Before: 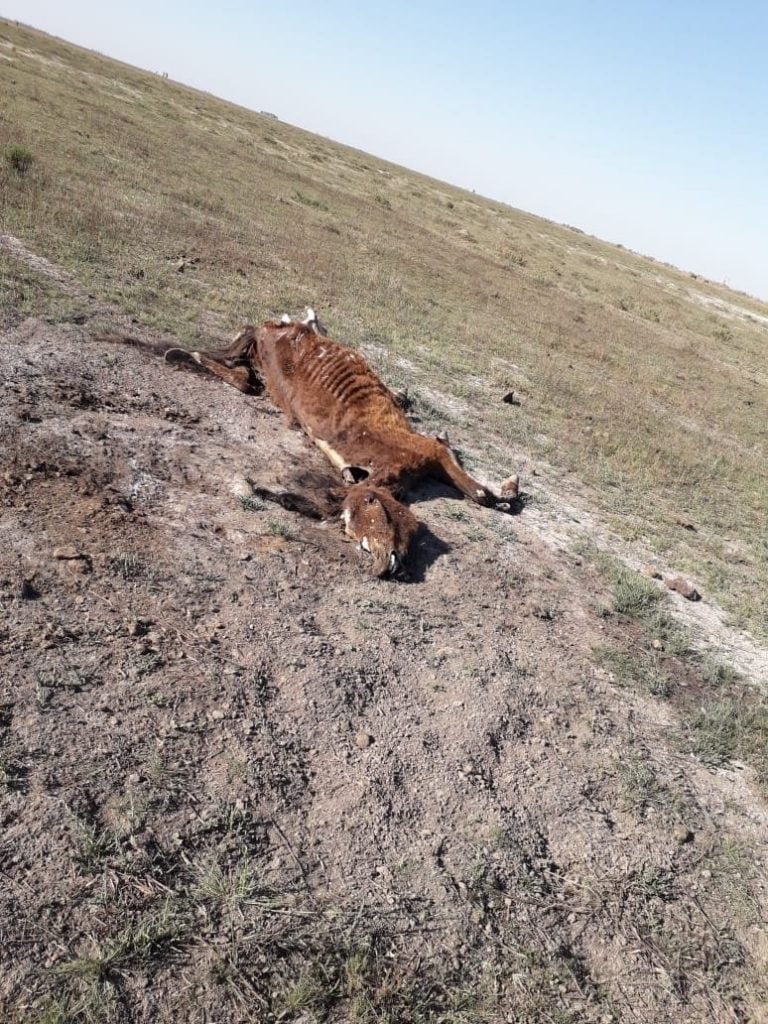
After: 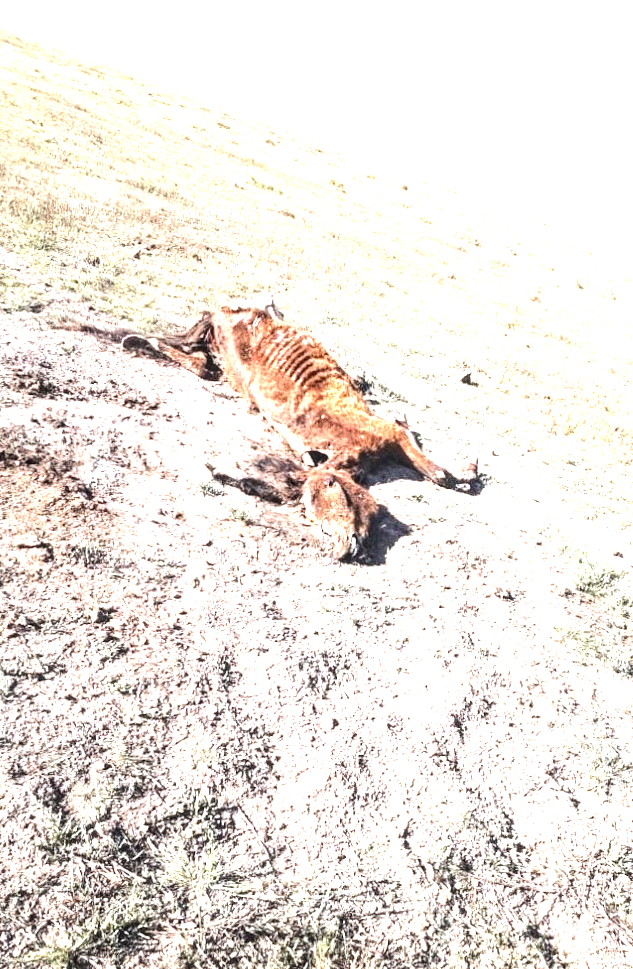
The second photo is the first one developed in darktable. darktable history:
grain: coarseness 0.09 ISO
crop and rotate: angle 1°, left 4.281%, top 0.642%, right 11.383%, bottom 2.486%
tone equalizer: -8 EV -0.75 EV, -7 EV -0.7 EV, -6 EV -0.6 EV, -5 EV -0.4 EV, -3 EV 0.4 EV, -2 EV 0.6 EV, -1 EV 0.7 EV, +0 EV 0.75 EV, edges refinement/feathering 500, mask exposure compensation -1.57 EV, preserve details no
exposure: black level correction 0, exposure 1.55 EV, compensate exposure bias true, compensate highlight preservation false
local contrast: on, module defaults
